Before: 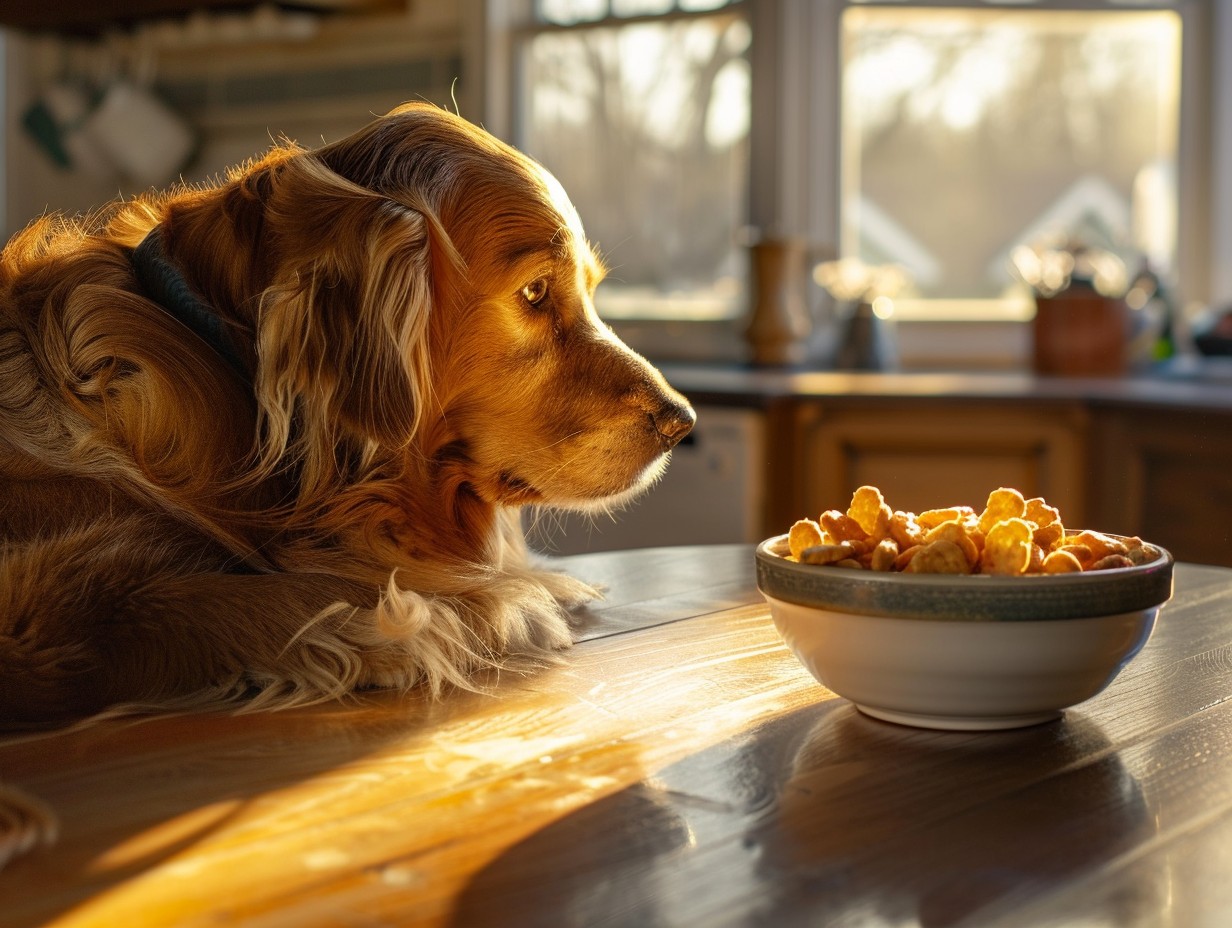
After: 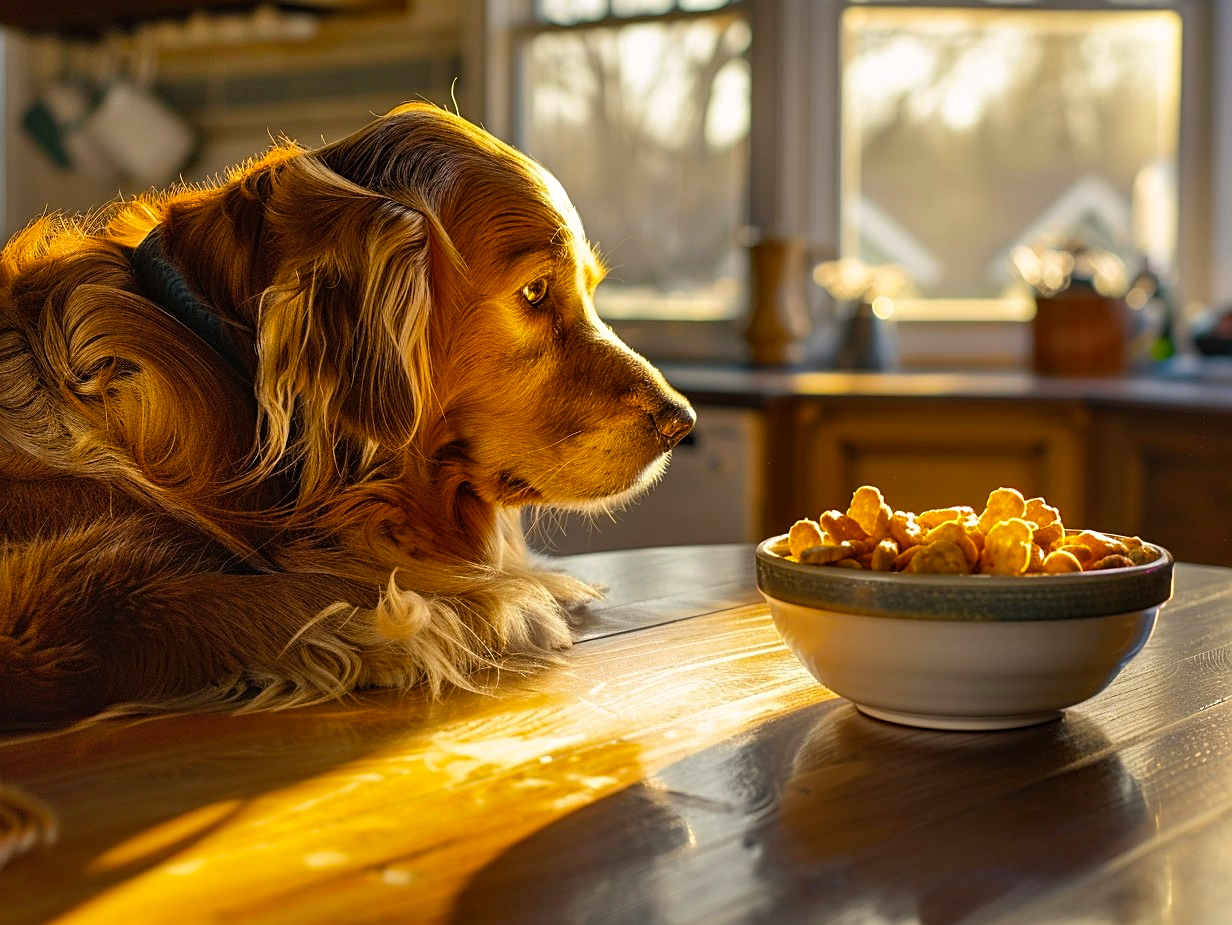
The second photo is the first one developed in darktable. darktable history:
crop: top 0.033%, bottom 0.187%
shadows and highlights: soften with gaussian
color balance rgb: shadows lift › luminance -20.019%, highlights gain › chroma 0.212%, highlights gain › hue 332.65°, perceptual saturation grading › global saturation 30.551%
sharpen: on, module defaults
